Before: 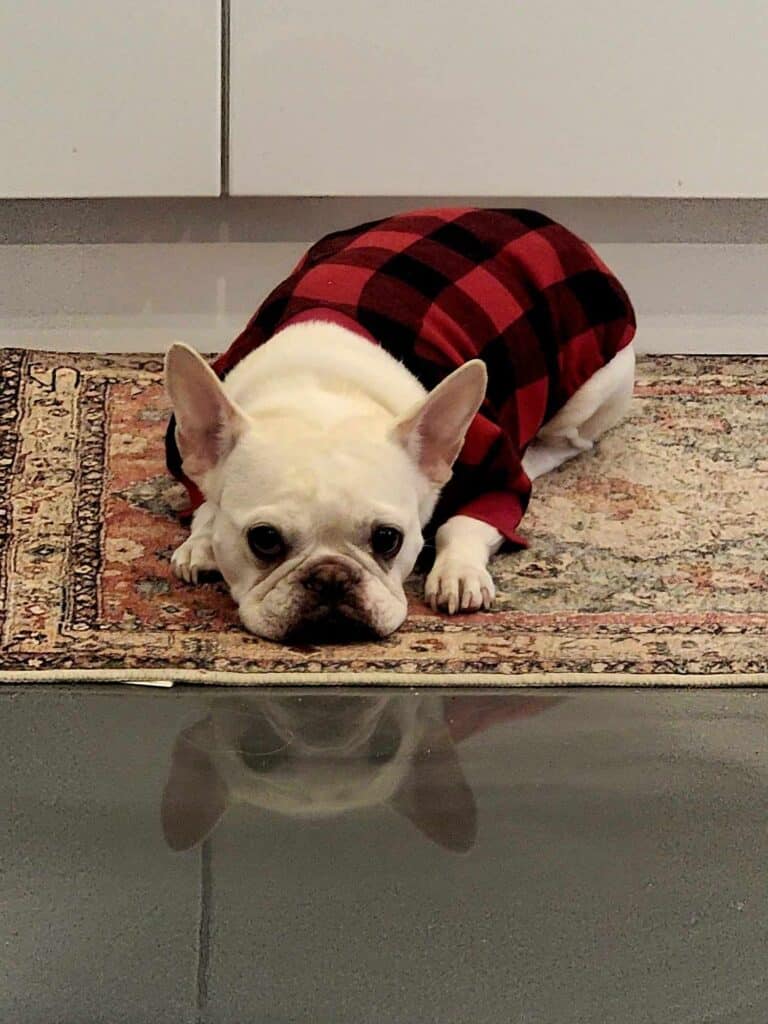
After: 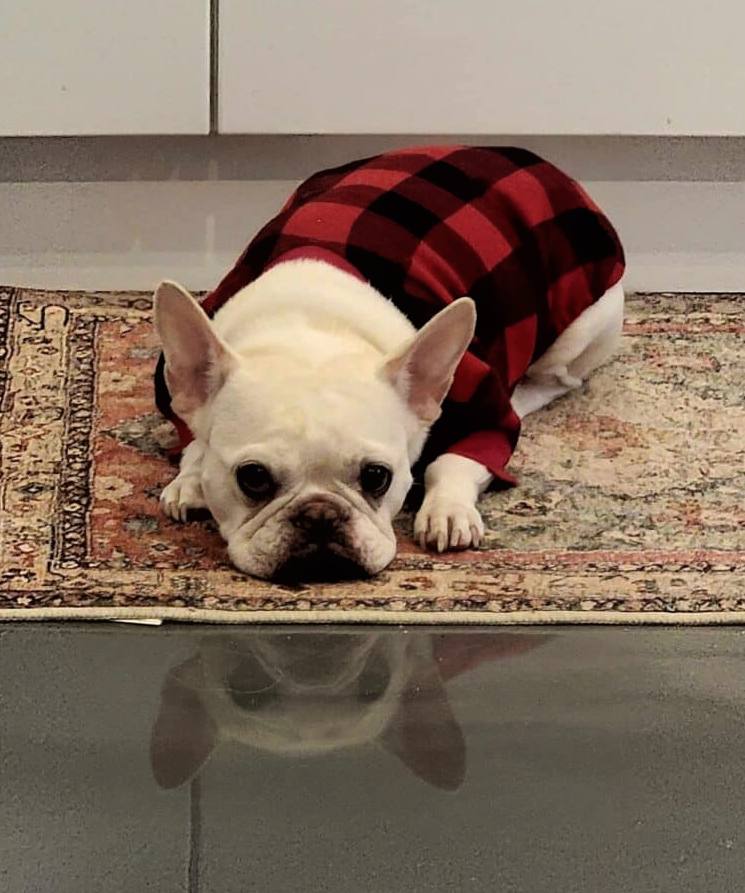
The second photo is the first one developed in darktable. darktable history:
color balance rgb: perceptual saturation grading › global saturation -3%
crop: left 1.507%, top 6.147%, right 1.379%, bottom 6.637%
surface blur: radius 16.53, green 0.002
